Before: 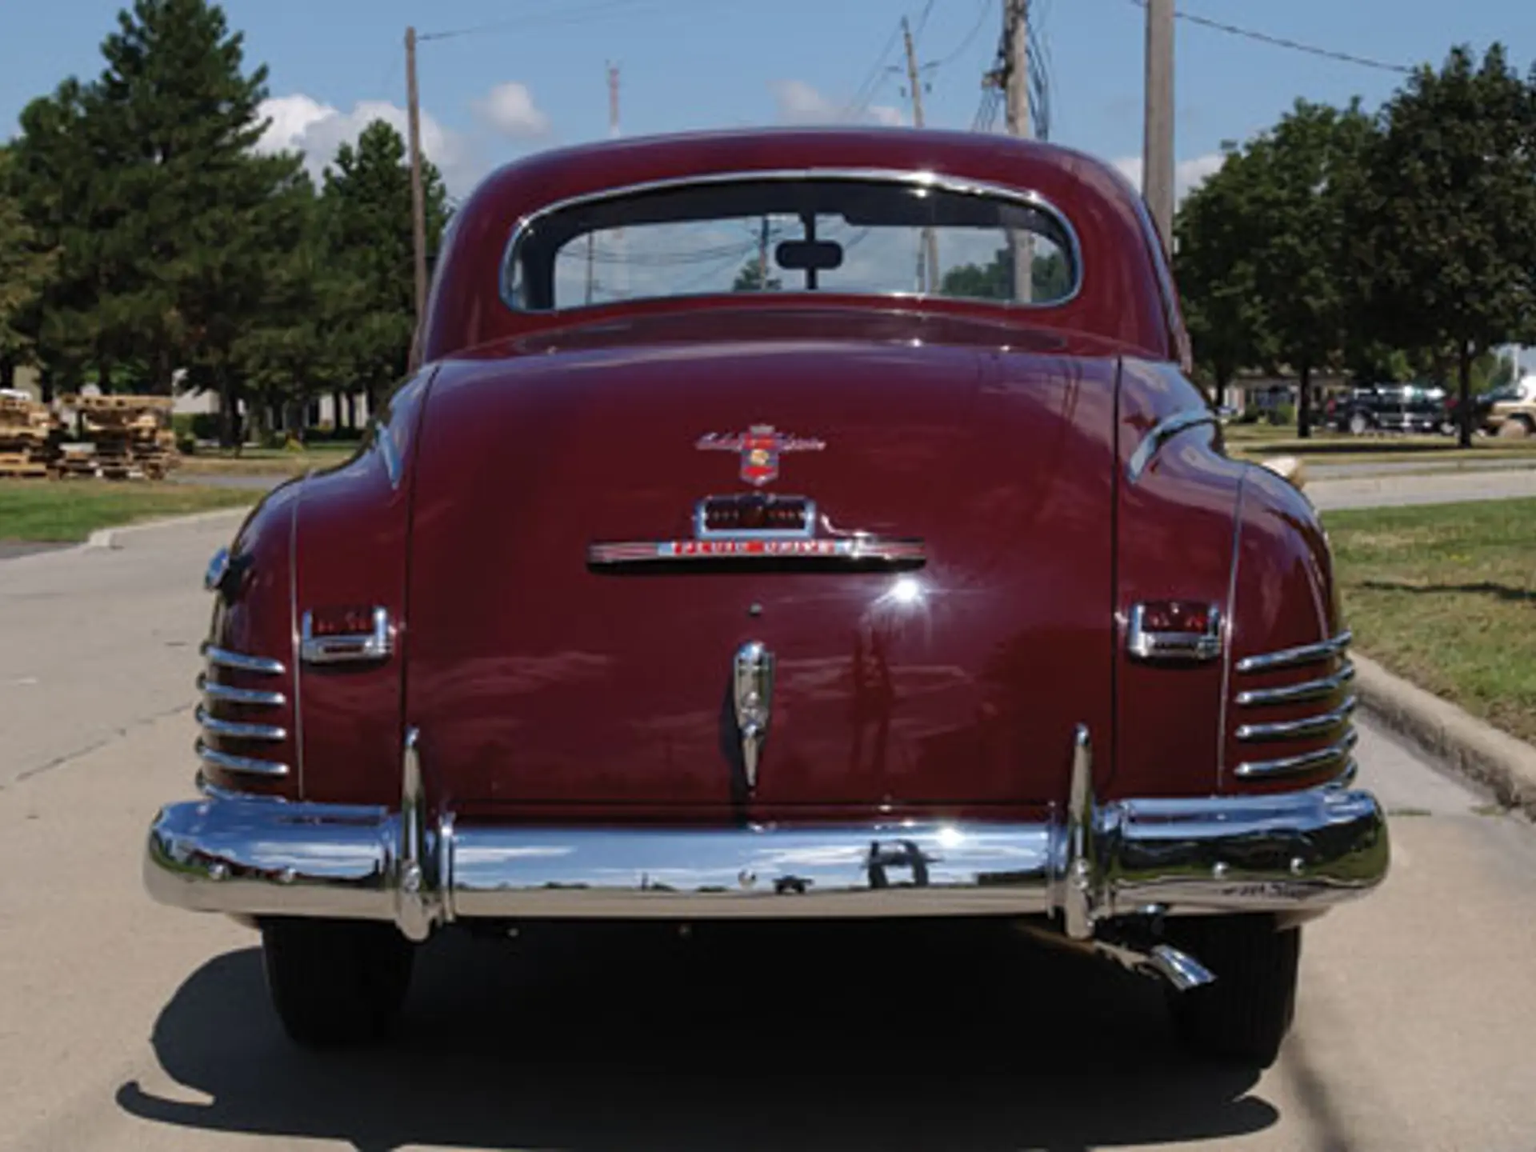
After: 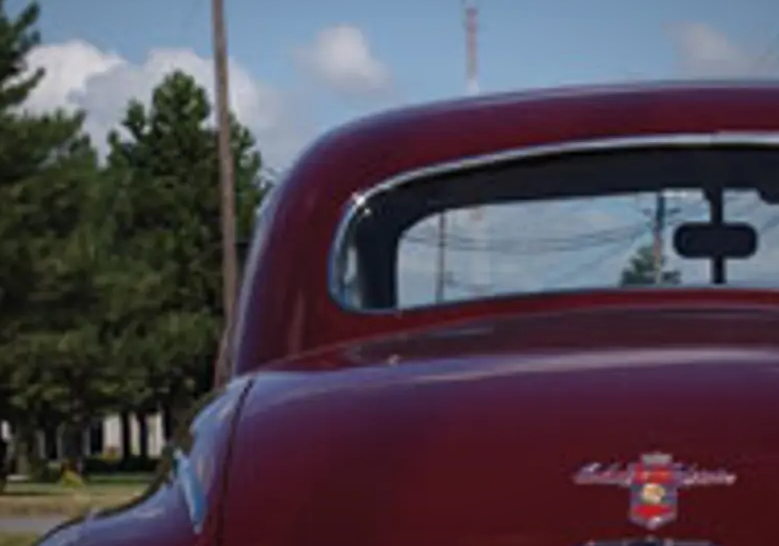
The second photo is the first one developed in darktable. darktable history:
crop: left 15.452%, top 5.459%, right 43.956%, bottom 56.62%
vignetting: fall-off start 80.87%, fall-off radius 61.59%, brightness -0.384, saturation 0.007, center (0, 0.007), automatic ratio true, width/height ratio 1.418
